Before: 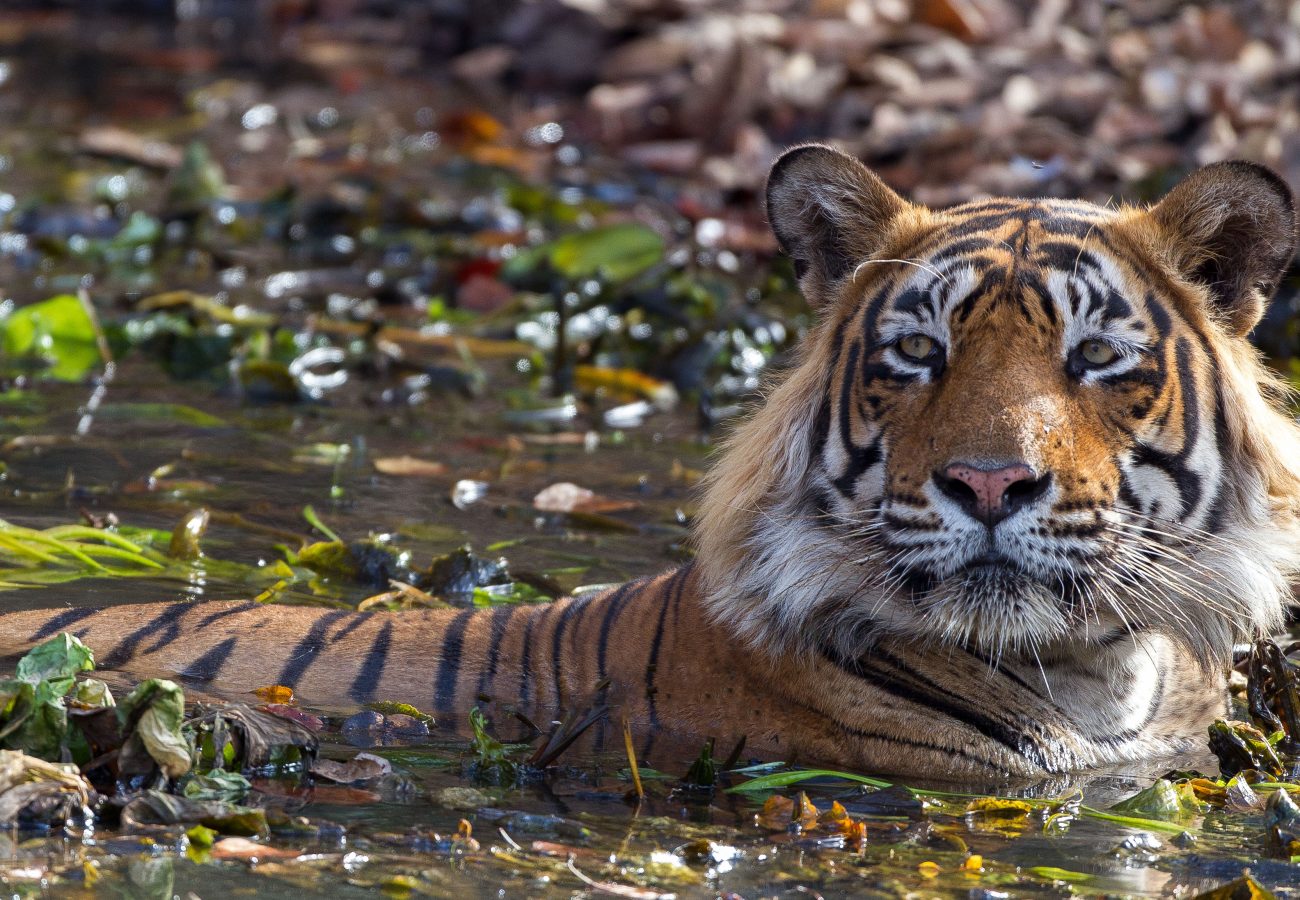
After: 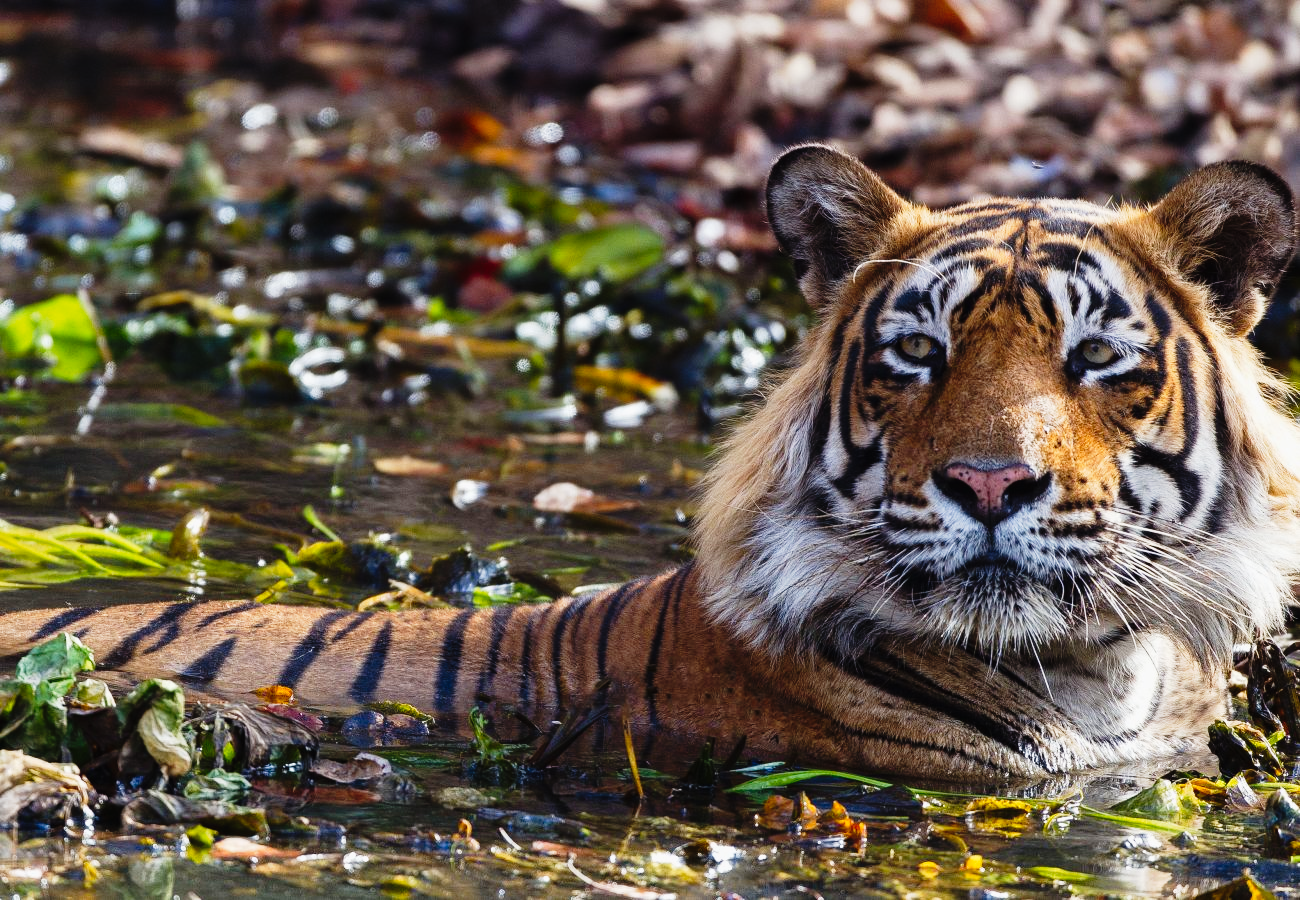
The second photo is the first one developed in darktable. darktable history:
tone curve: curves: ch0 [(0, 0.014) (0.17, 0.099) (0.398, 0.423) (0.725, 0.828) (0.872, 0.918) (1, 0.981)]; ch1 [(0, 0) (0.402, 0.36) (0.489, 0.491) (0.5, 0.503) (0.515, 0.52) (0.545, 0.572) (0.615, 0.662) (0.701, 0.725) (1, 1)]; ch2 [(0, 0) (0.42, 0.458) (0.485, 0.499) (0.503, 0.503) (0.531, 0.542) (0.561, 0.594) (0.644, 0.694) (0.717, 0.753) (1, 0.991)], preserve colors none
